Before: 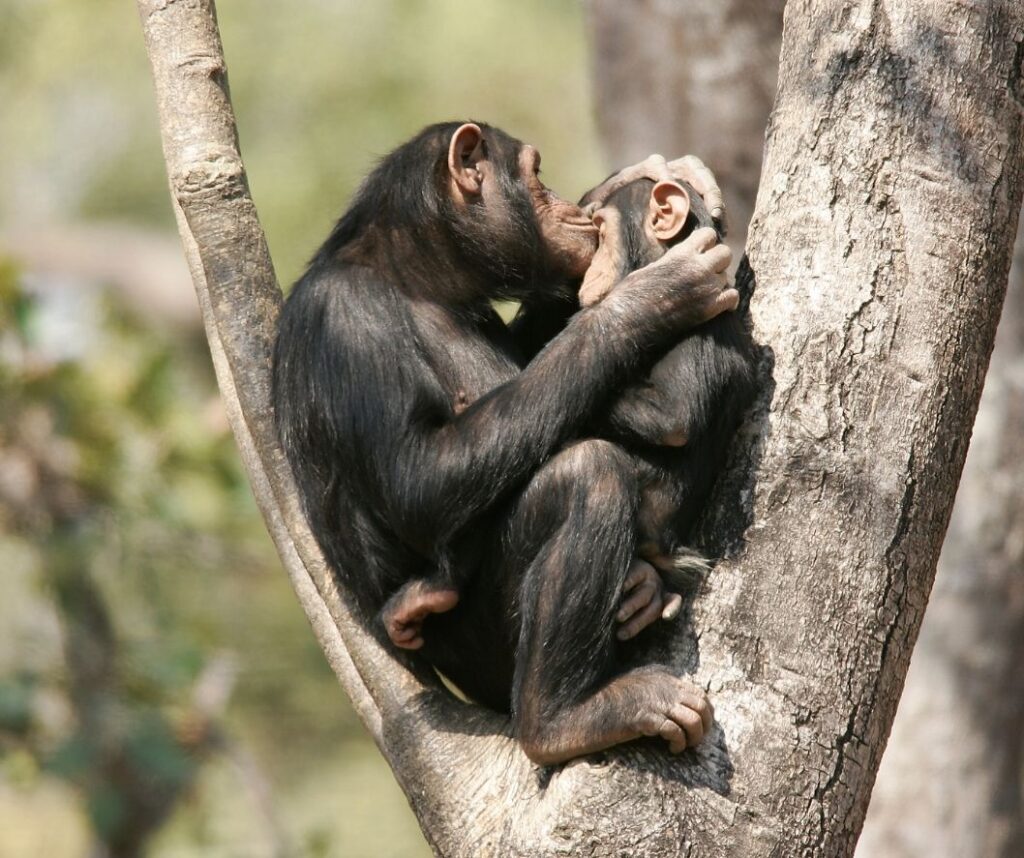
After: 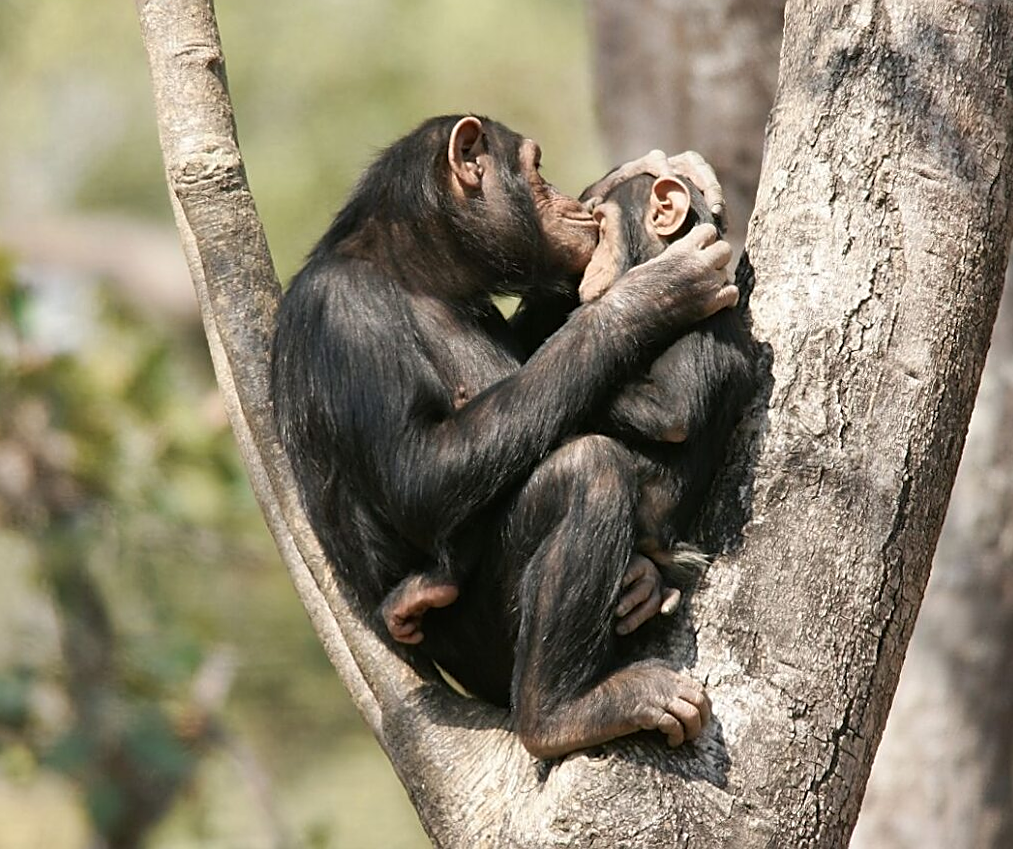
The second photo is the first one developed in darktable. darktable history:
rotate and perspective: rotation 0.174°, lens shift (vertical) 0.013, lens shift (horizontal) 0.019, shear 0.001, automatic cropping original format, crop left 0.007, crop right 0.991, crop top 0.016, crop bottom 0.997
sharpen: amount 0.55
